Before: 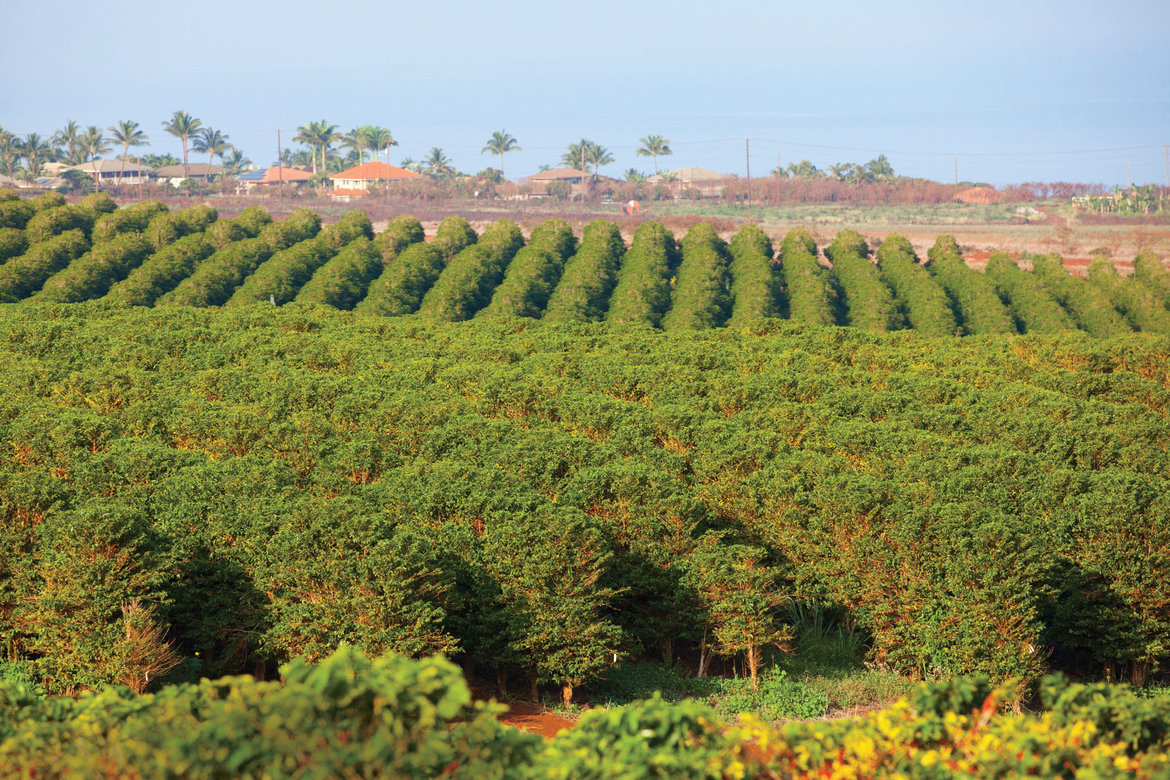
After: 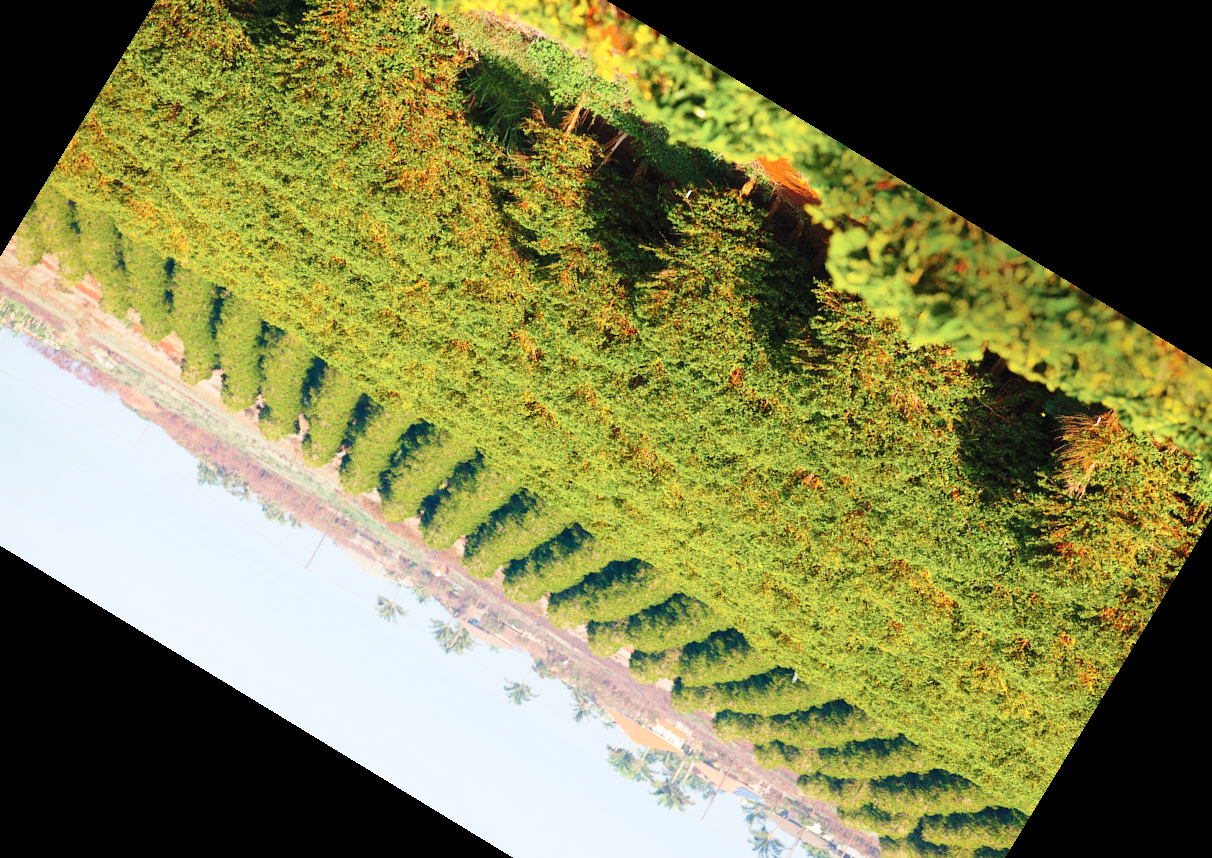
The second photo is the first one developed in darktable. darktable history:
crop and rotate: angle 148.68°, left 9.111%, top 15.603%, right 4.588%, bottom 17.041%
base curve: curves: ch0 [(0, 0) (0.028, 0.03) (0.121, 0.232) (0.46, 0.748) (0.859, 0.968) (1, 1)], preserve colors none
